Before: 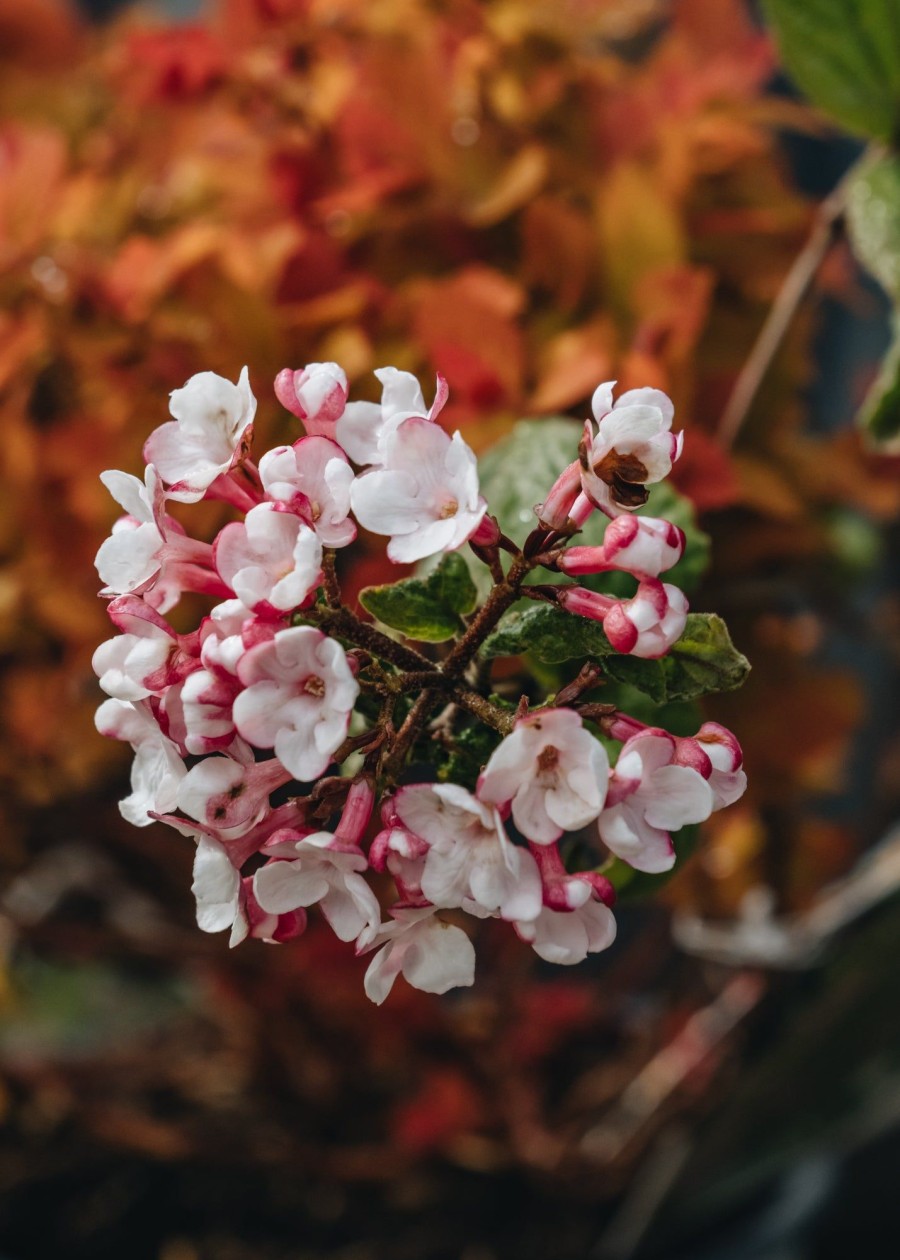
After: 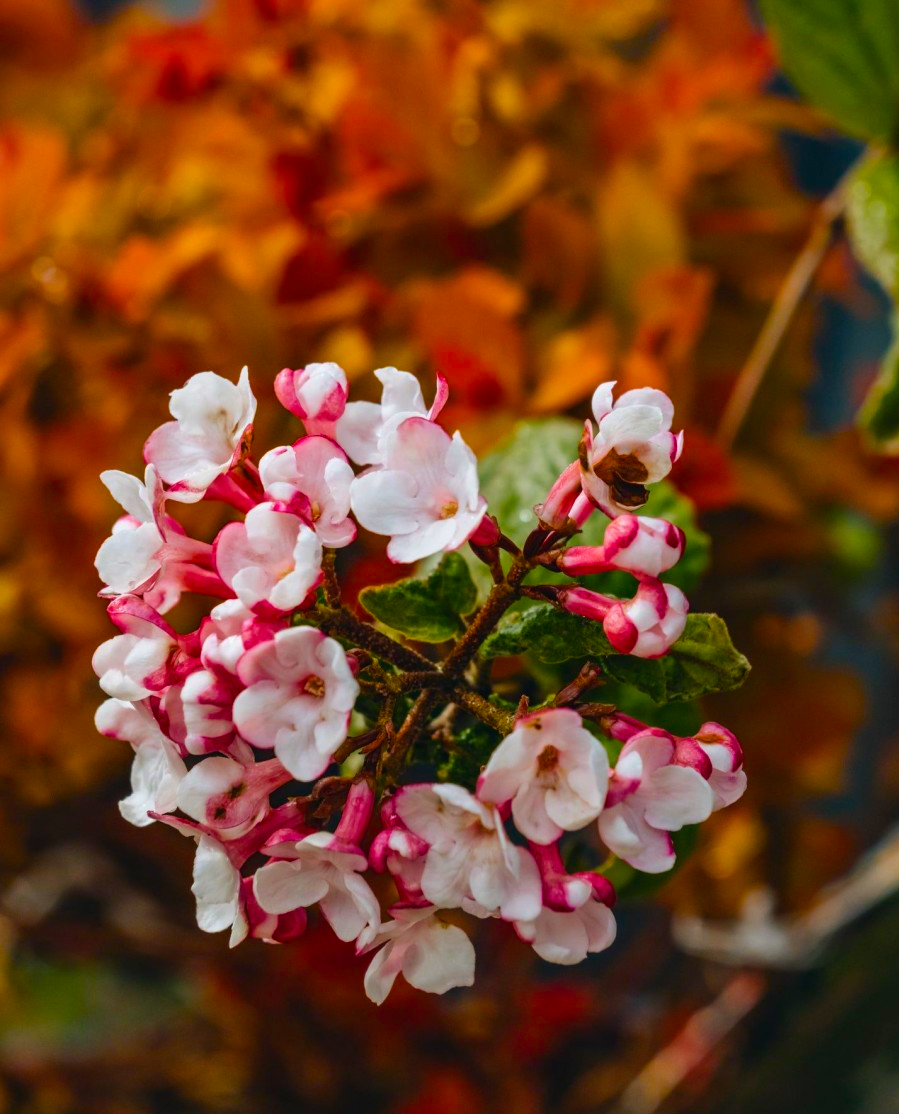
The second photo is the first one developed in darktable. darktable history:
crop and rotate: top 0%, bottom 11.523%
color balance rgb: linear chroma grading › global chroma 15.488%, perceptual saturation grading › global saturation 25.275%, global vibrance 45.826%
exposure: compensate highlight preservation false
